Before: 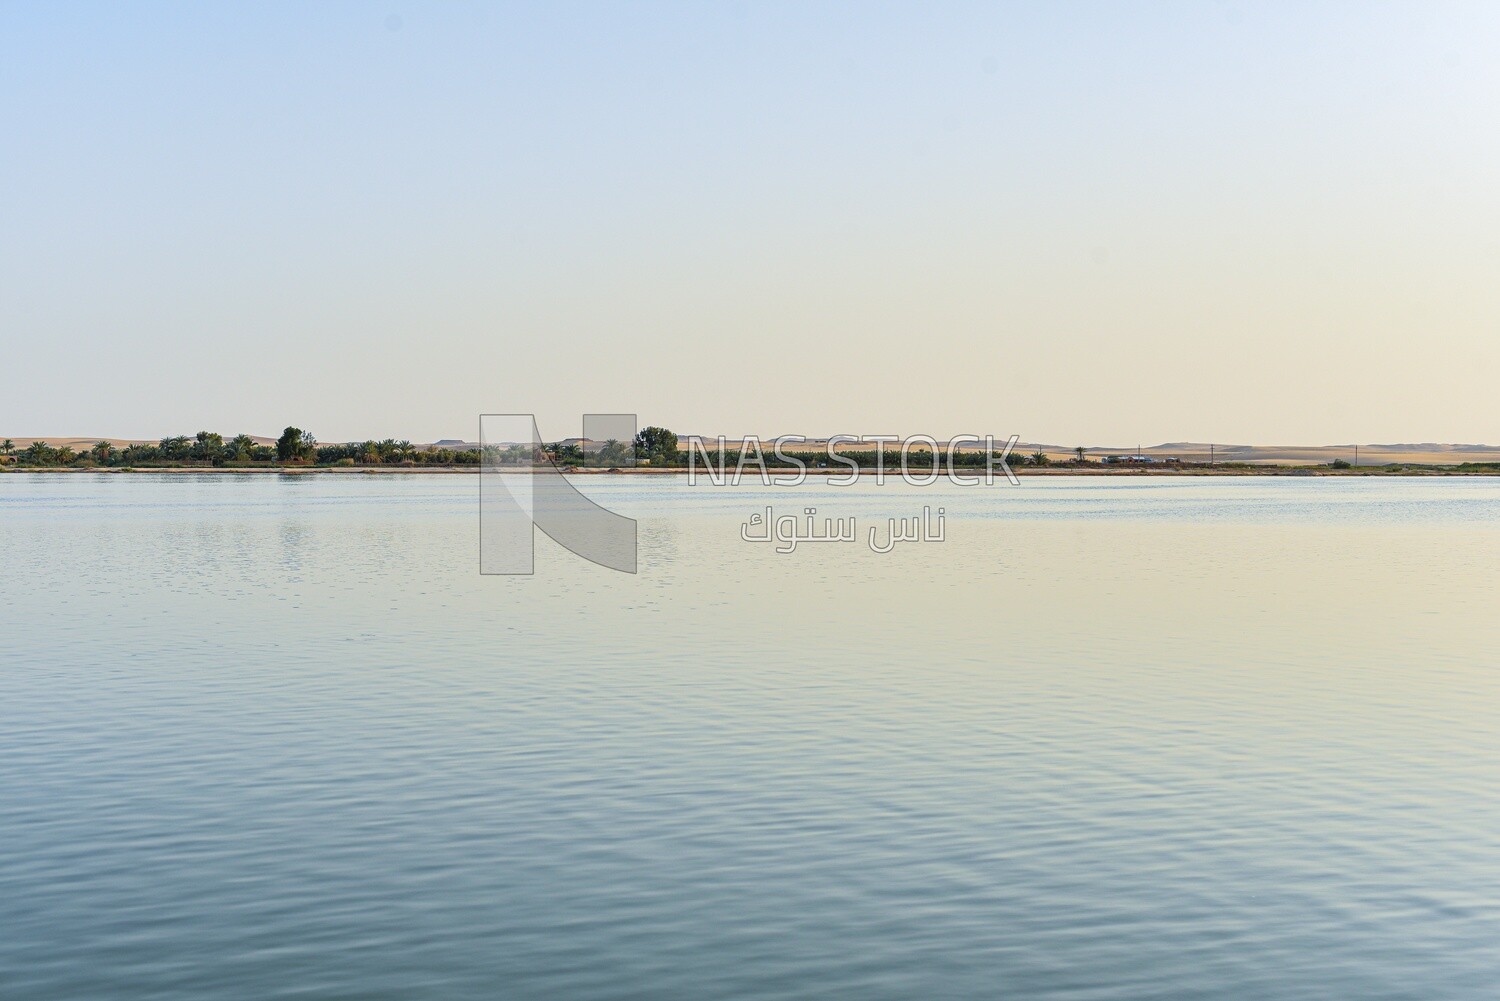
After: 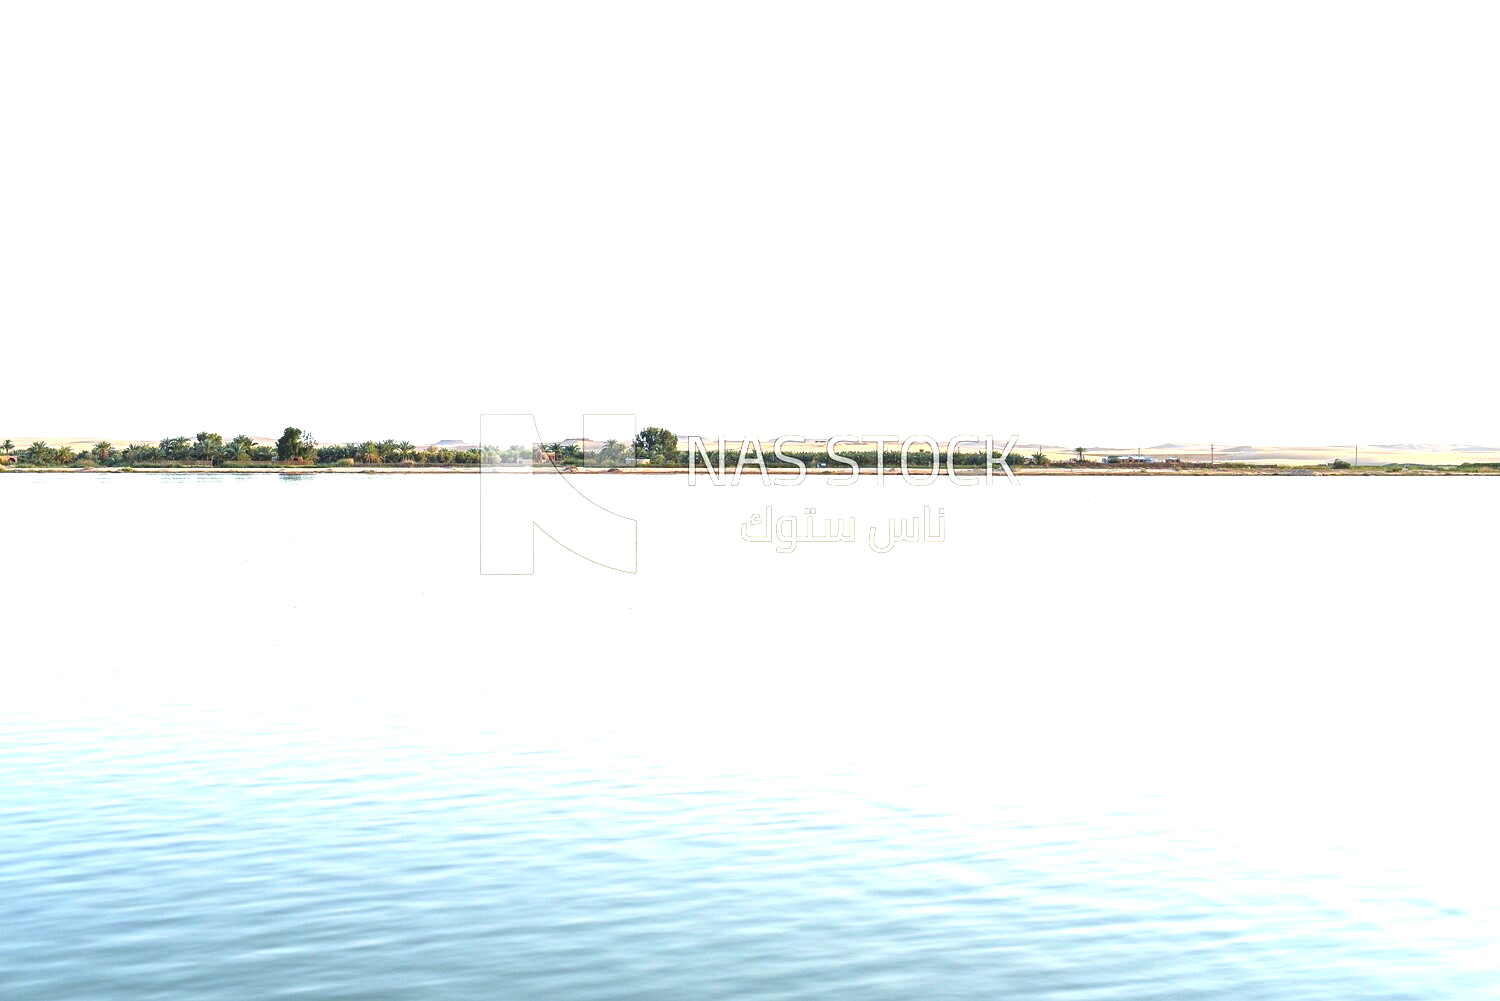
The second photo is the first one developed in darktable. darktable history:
exposure: black level correction 0, exposure 1.525 EV, compensate highlight preservation false
